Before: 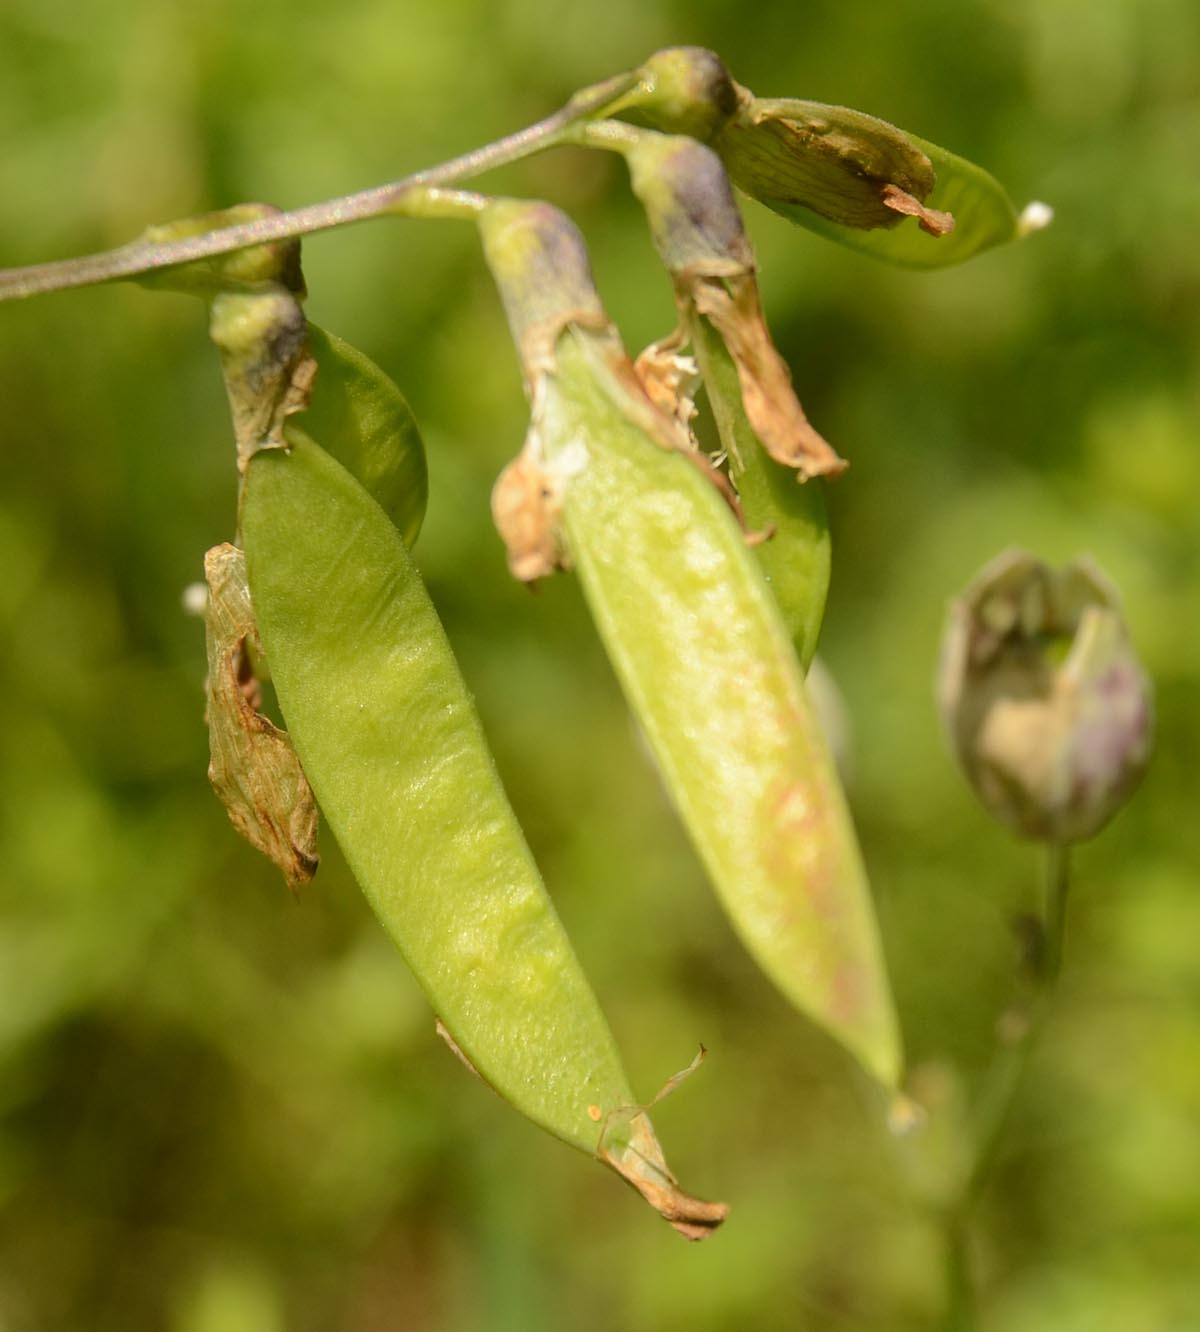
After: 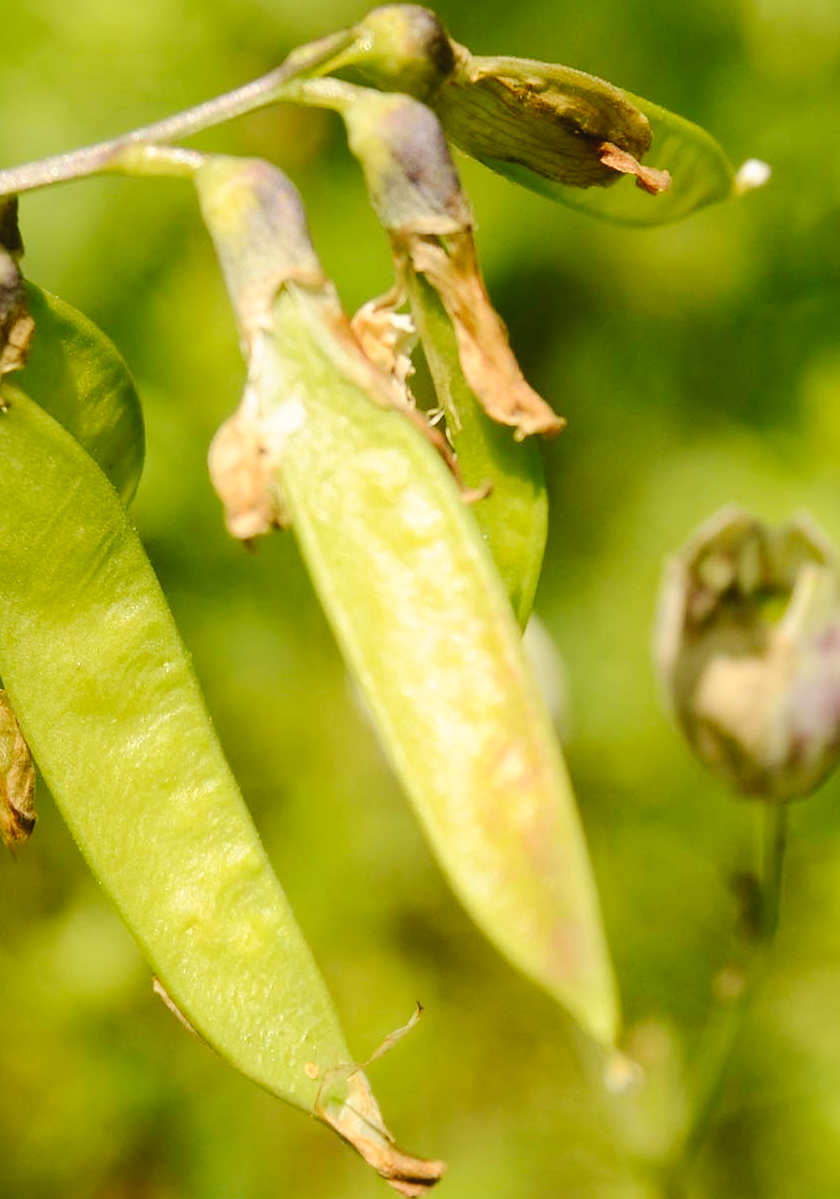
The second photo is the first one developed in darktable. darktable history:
tone curve: curves: ch0 [(0, 0.023) (0.087, 0.065) (0.184, 0.168) (0.45, 0.54) (0.57, 0.683) (0.722, 0.825) (0.877, 0.948) (1, 1)]; ch1 [(0, 0) (0.388, 0.369) (0.44, 0.45) (0.495, 0.491) (0.534, 0.528) (0.657, 0.655) (1, 1)]; ch2 [(0, 0) (0.353, 0.317) (0.408, 0.427) (0.5, 0.497) (0.534, 0.544) (0.576, 0.605) (0.625, 0.631) (1, 1)], preserve colors none
crop and rotate: left 23.603%, top 3.206%, right 6.39%, bottom 6.744%
